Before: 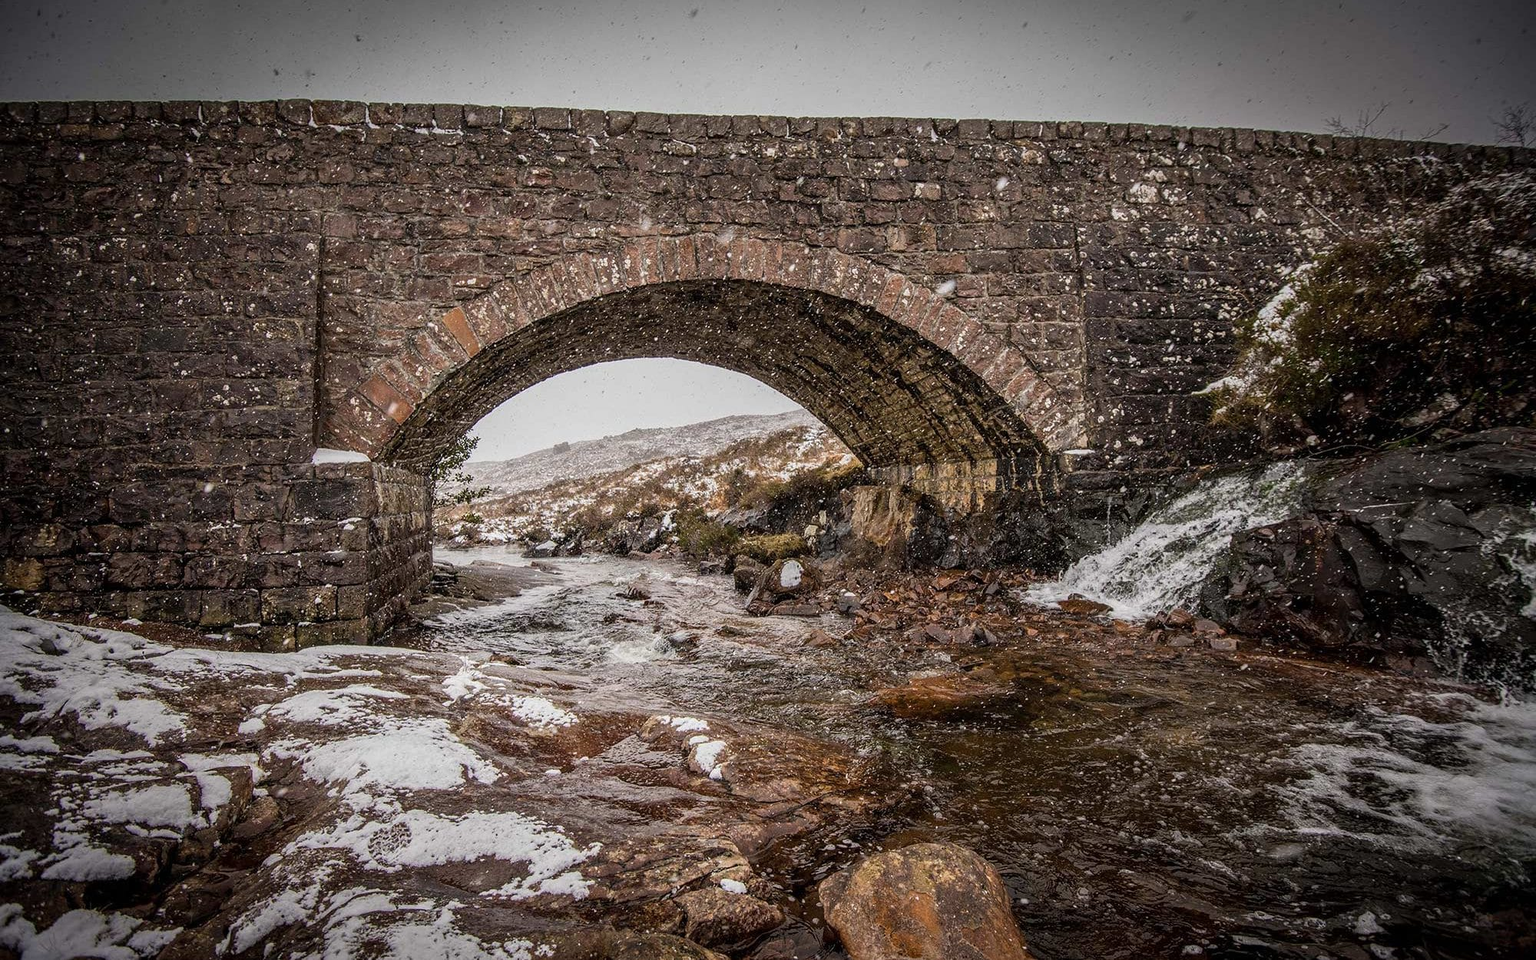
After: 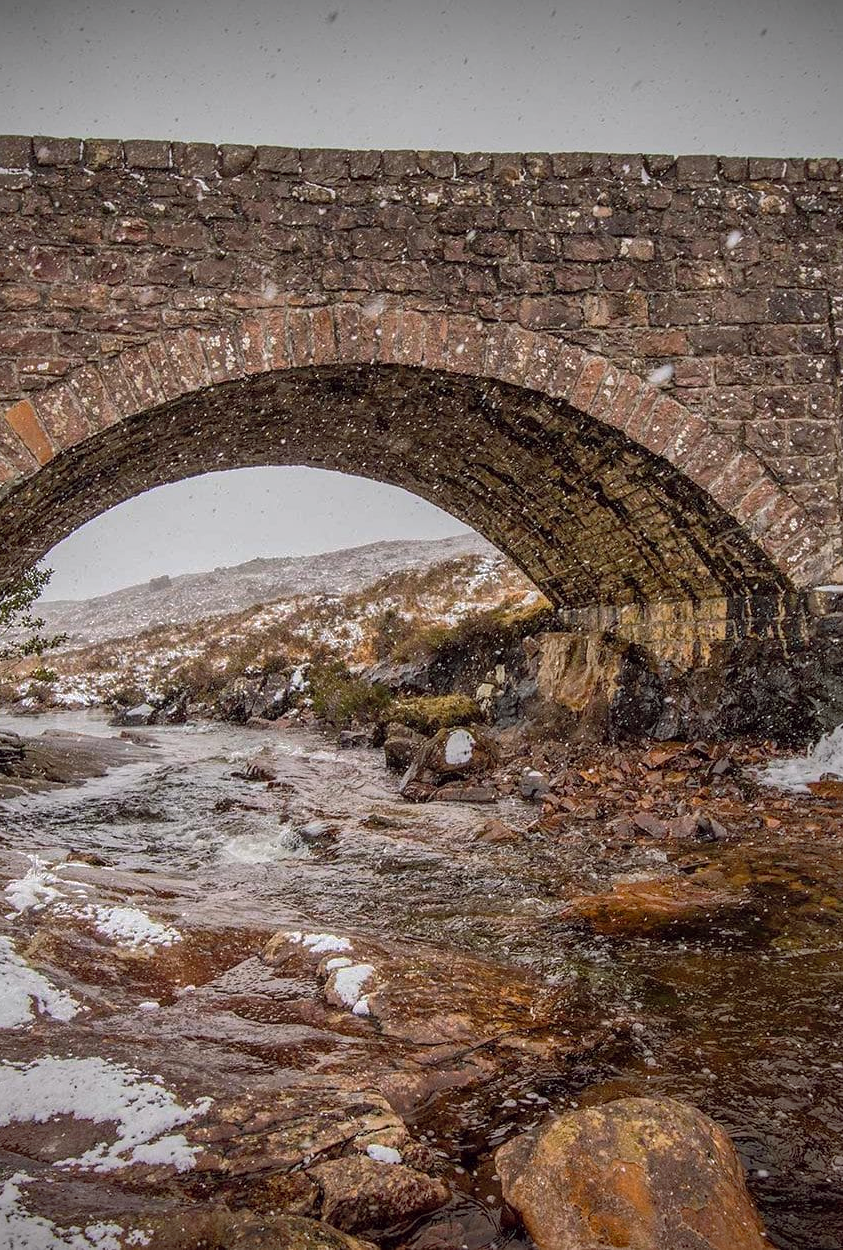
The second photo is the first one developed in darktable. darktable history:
color balance: lift [1, 1, 0.999, 1.001], gamma [1, 1.003, 1.005, 0.995], gain [1, 0.992, 0.988, 1.012], contrast 5%, output saturation 110%
crop: left 28.583%, right 29.231%
shadows and highlights: highlights -60
rotate and perspective: crop left 0, crop top 0
